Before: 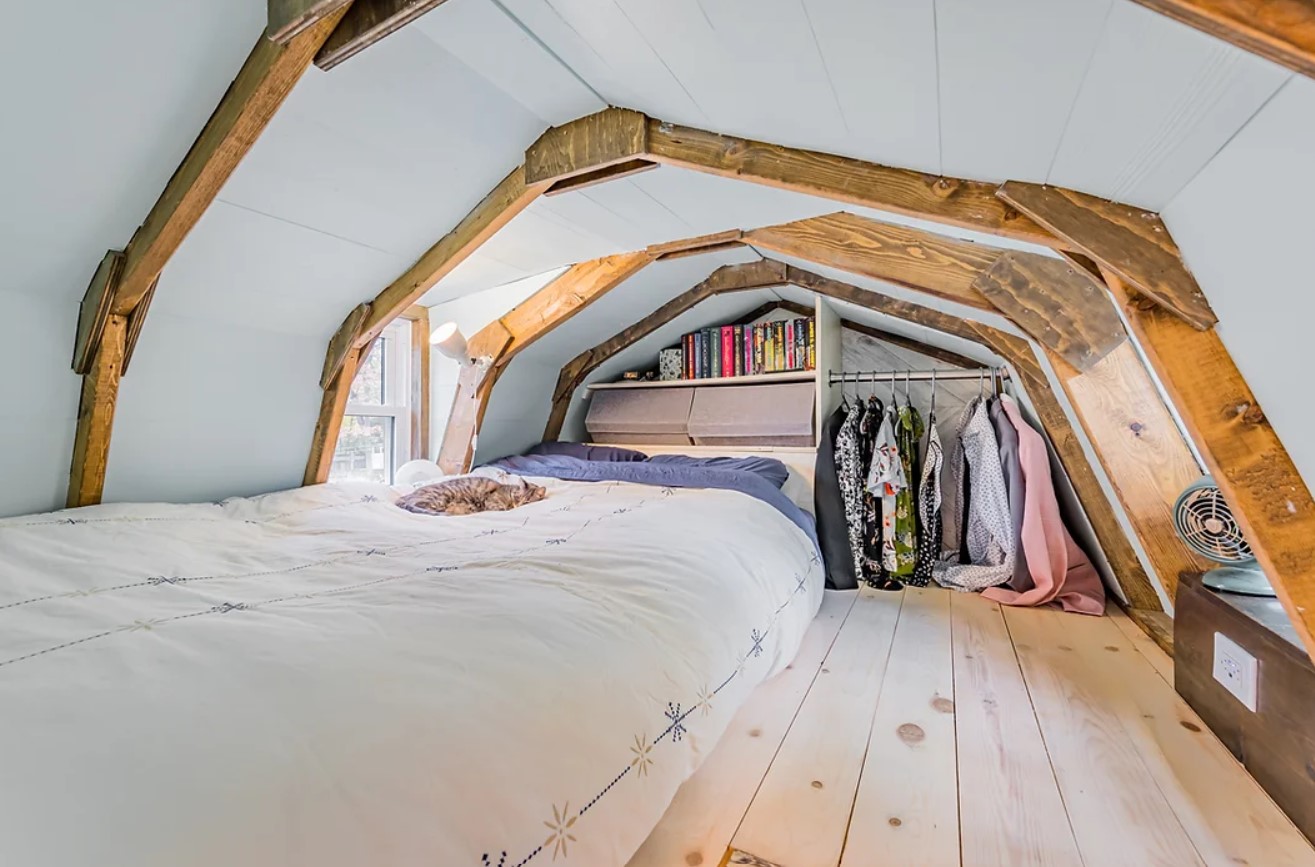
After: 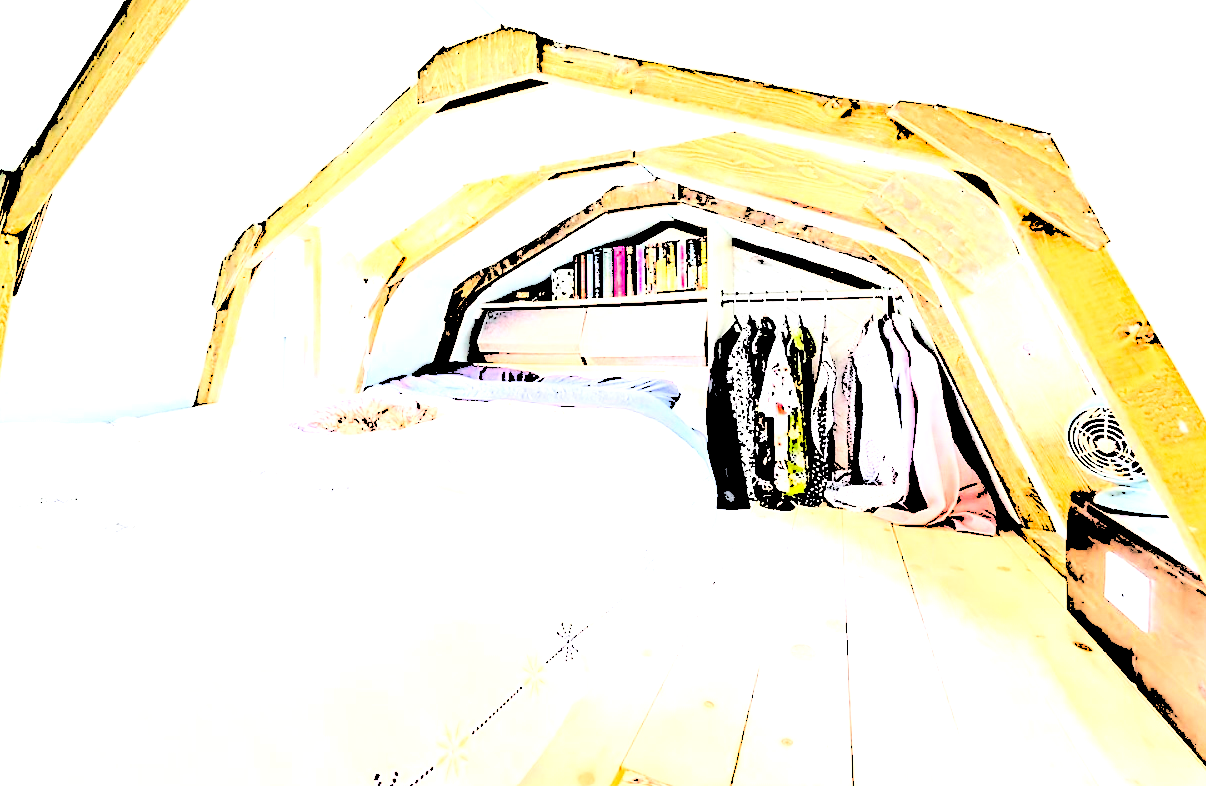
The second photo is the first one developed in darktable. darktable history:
levels: levels [0.246, 0.256, 0.506]
crop and rotate: left 8.241%, top 9.32%
filmic rgb: black relative exposure -4.18 EV, white relative exposure 5.16 EV, hardness 2.08, contrast 1.18, color science v6 (2022)
